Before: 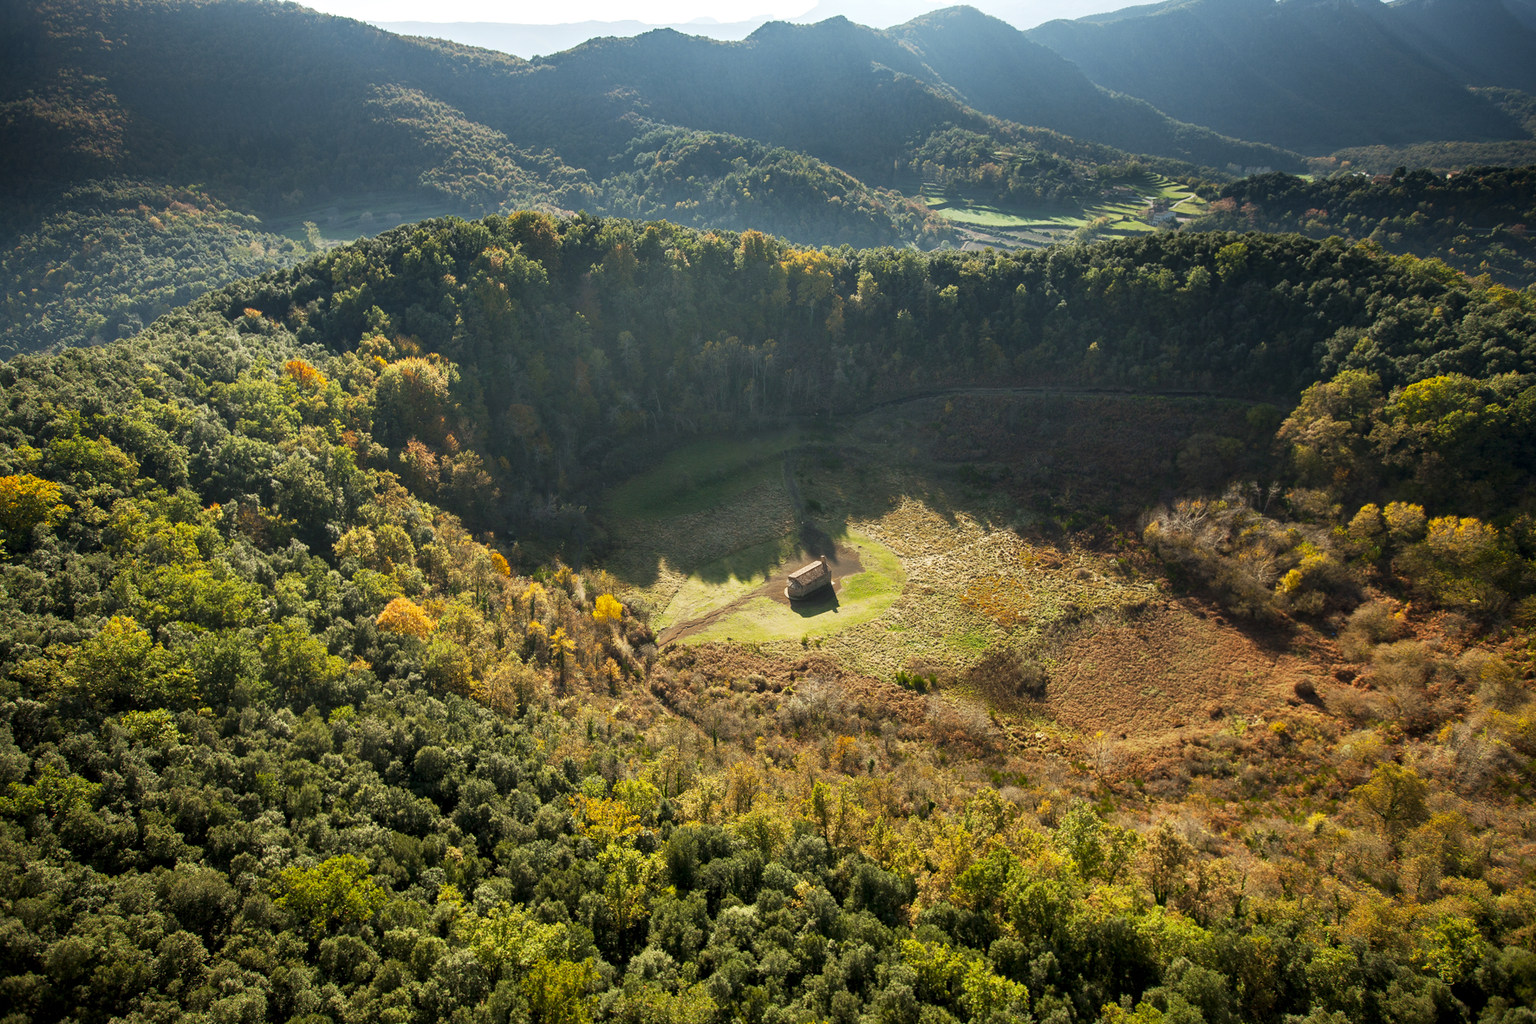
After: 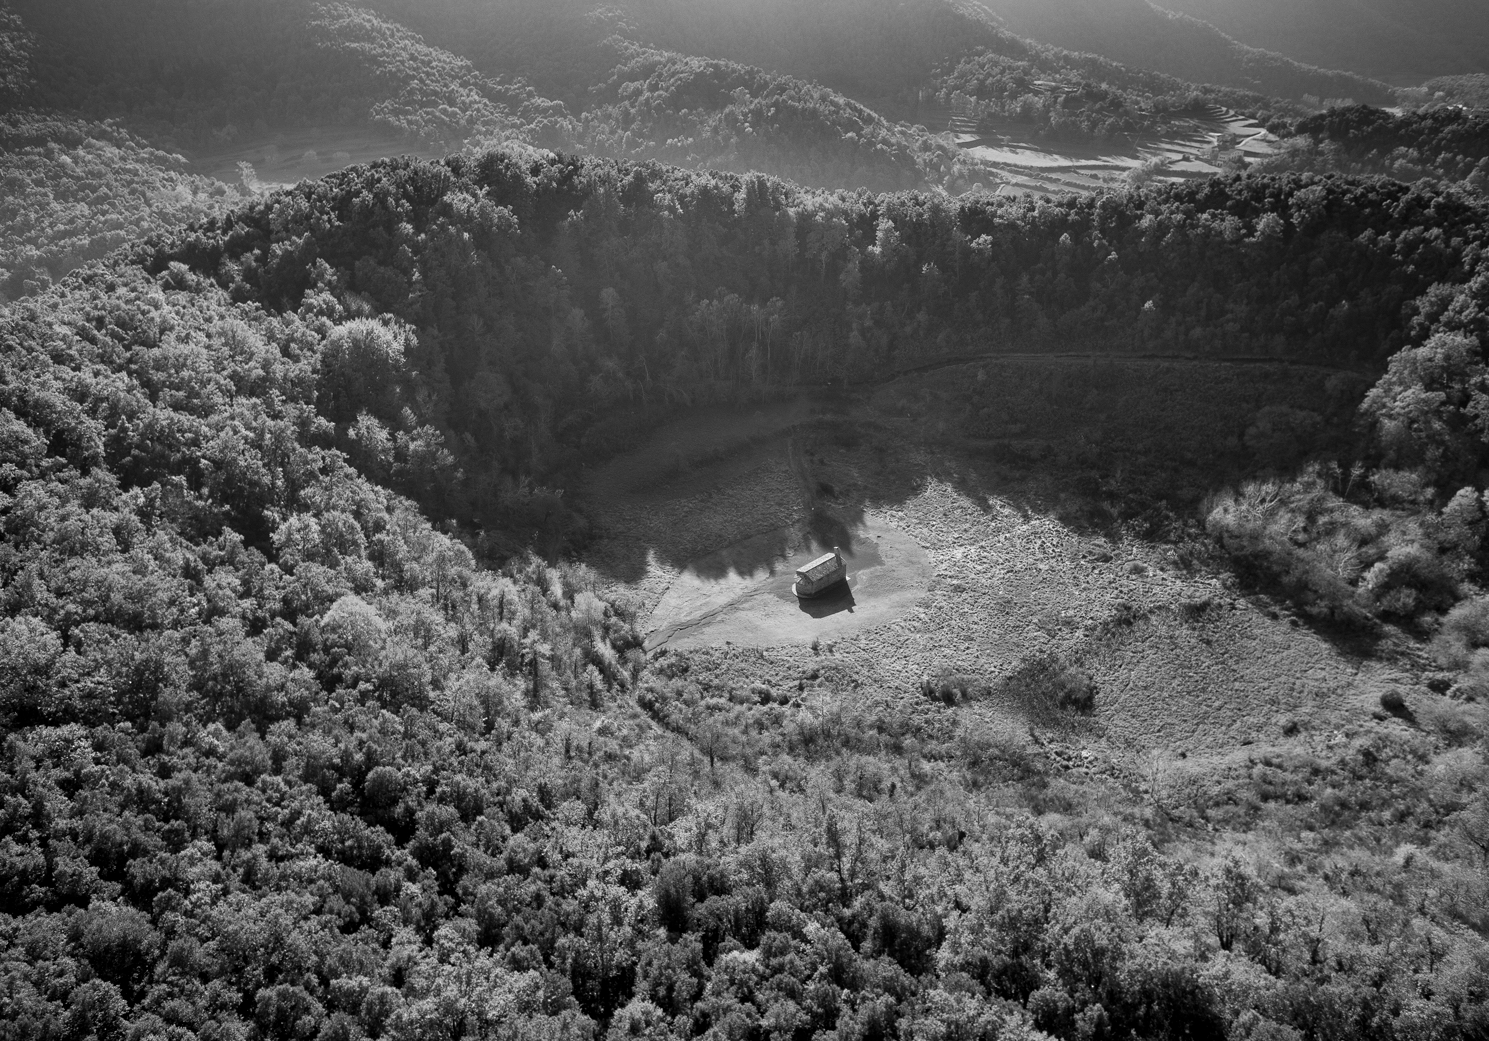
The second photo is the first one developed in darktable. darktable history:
sharpen: radius 2.888, amount 0.862, threshold 47.507
crop: left 6.422%, top 8.036%, right 9.538%, bottom 3.814%
color zones: curves: ch0 [(0, 0.613) (0.01, 0.613) (0.245, 0.448) (0.498, 0.529) (0.642, 0.665) (0.879, 0.777) (0.99, 0.613)]; ch1 [(0, 0) (0.143, 0) (0.286, 0) (0.429, 0) (0.571, 0) (0.714, 0) (0.857, 0)]
